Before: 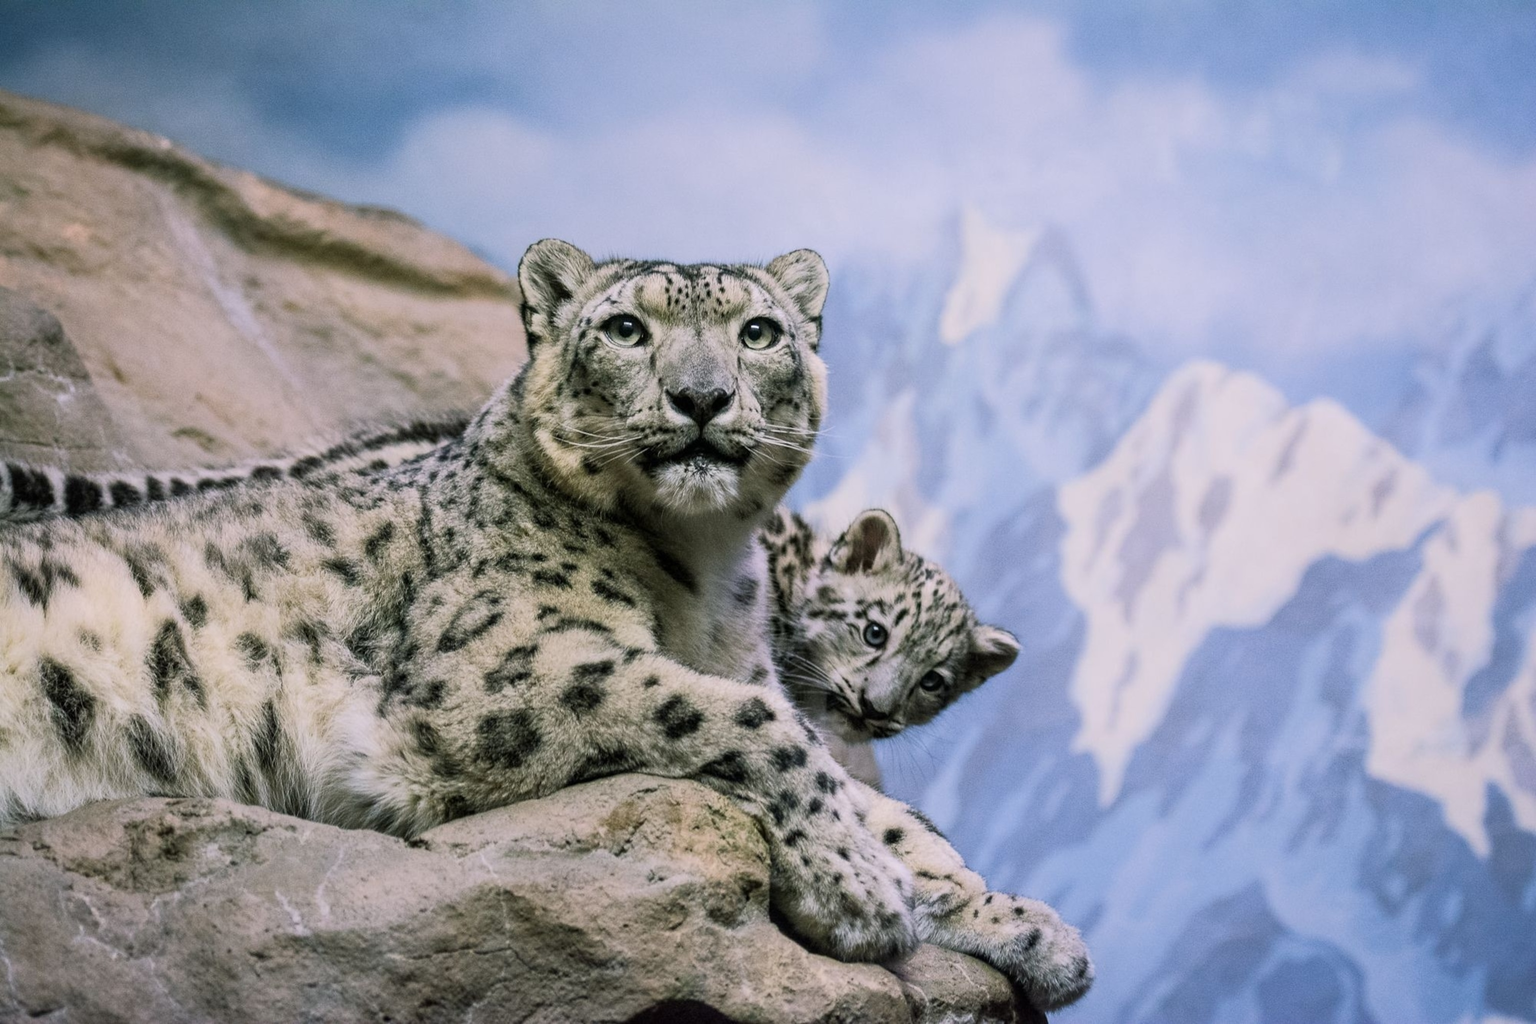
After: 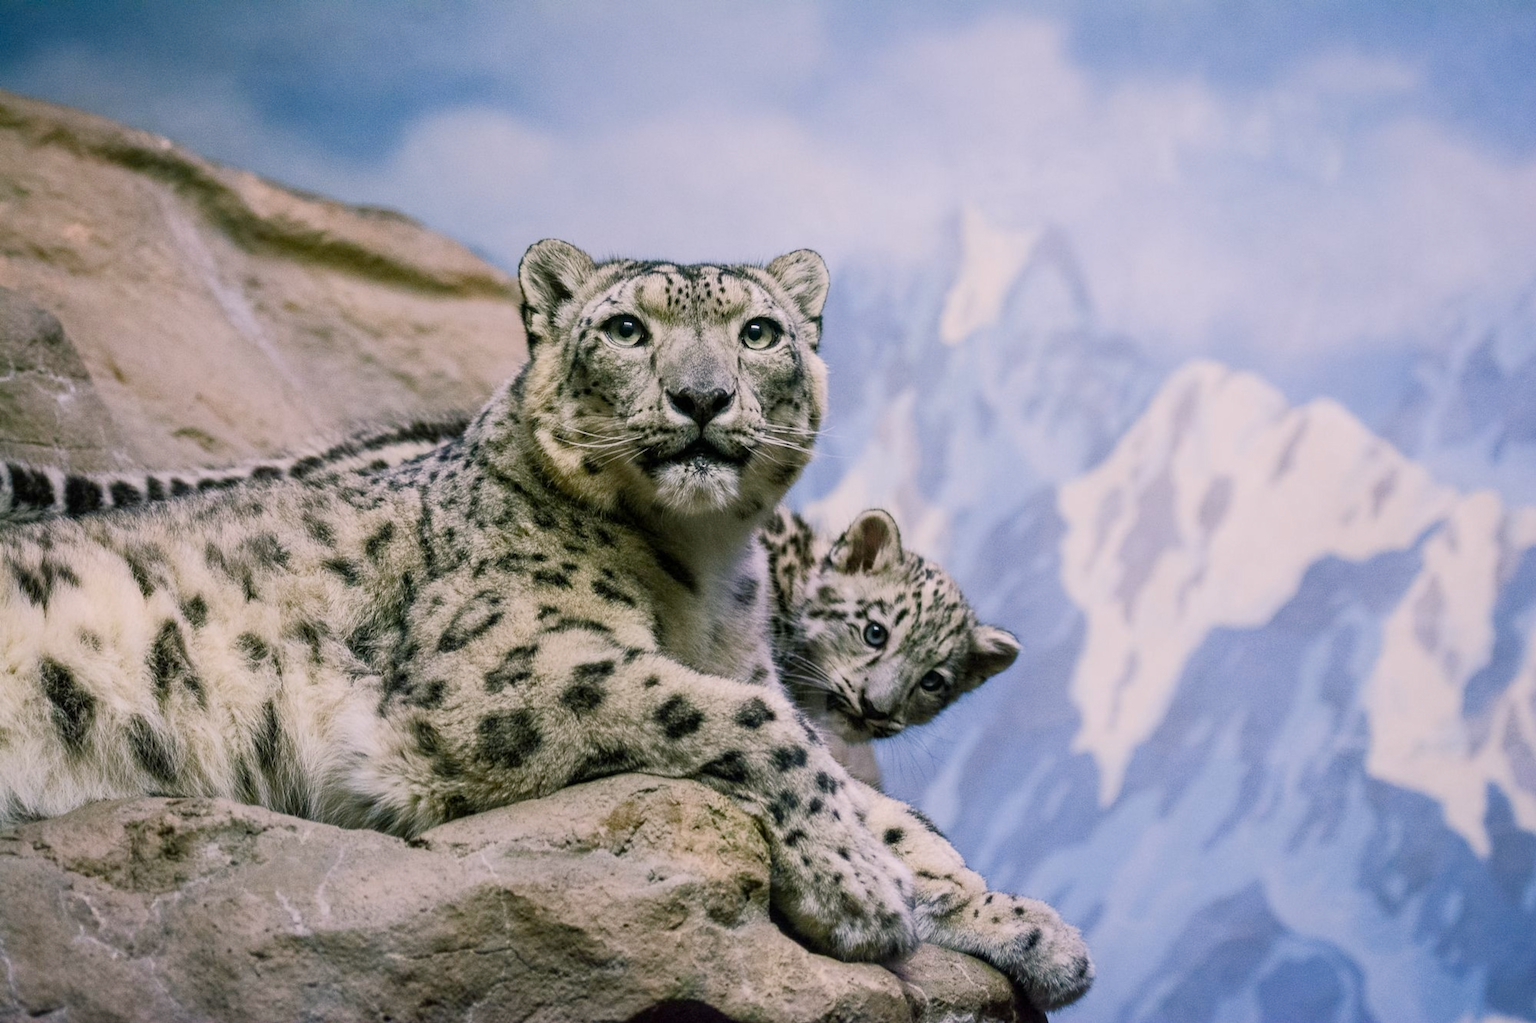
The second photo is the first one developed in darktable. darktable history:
color balance rgb: highlights gain › chroma 1.618%, highlights gain › hue 55.59°, perceptual saturation grading › global saturation 20%, perceptual saturation grading › highlights -50.482%, perceptual saturation grading › shadows 30.89%, global vibrance 20%
